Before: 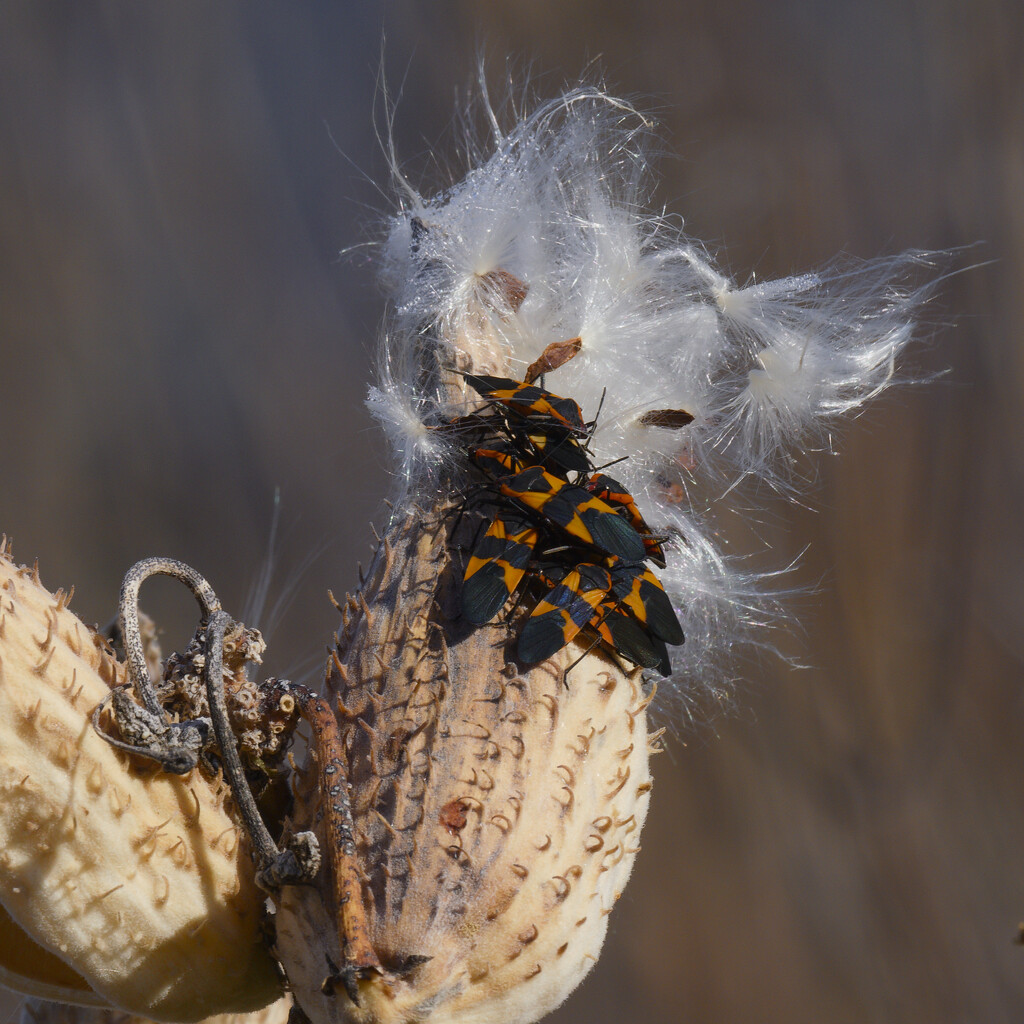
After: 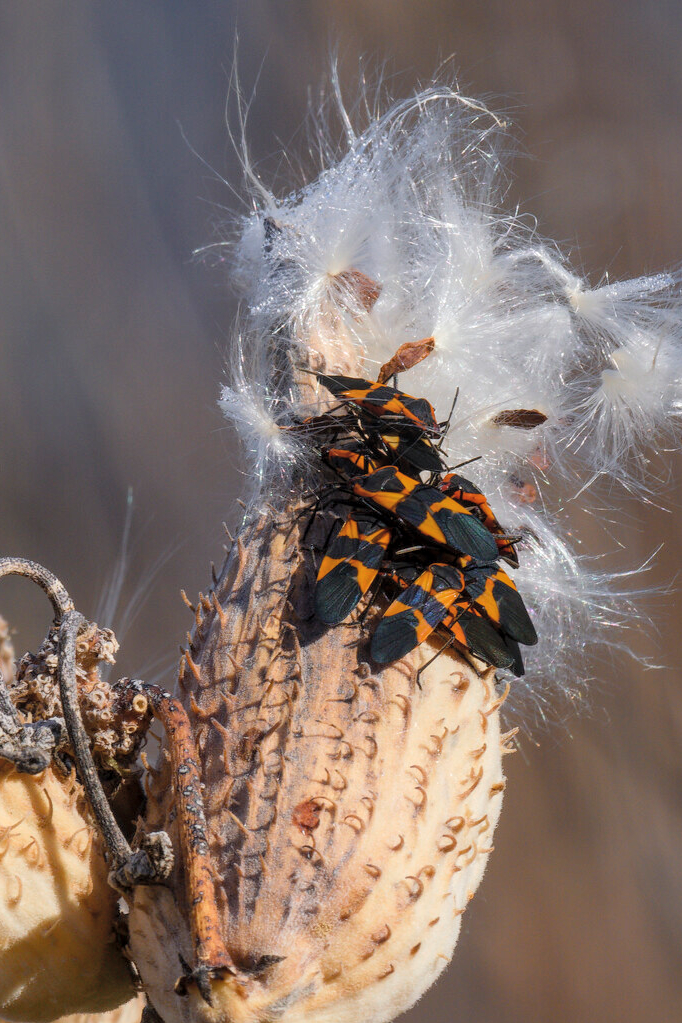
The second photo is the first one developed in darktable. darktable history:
crop and rotate: left 14.385%, right 18.948%
local contrast: on, module defaults
contrast brightness saturation: brightness 0.15
